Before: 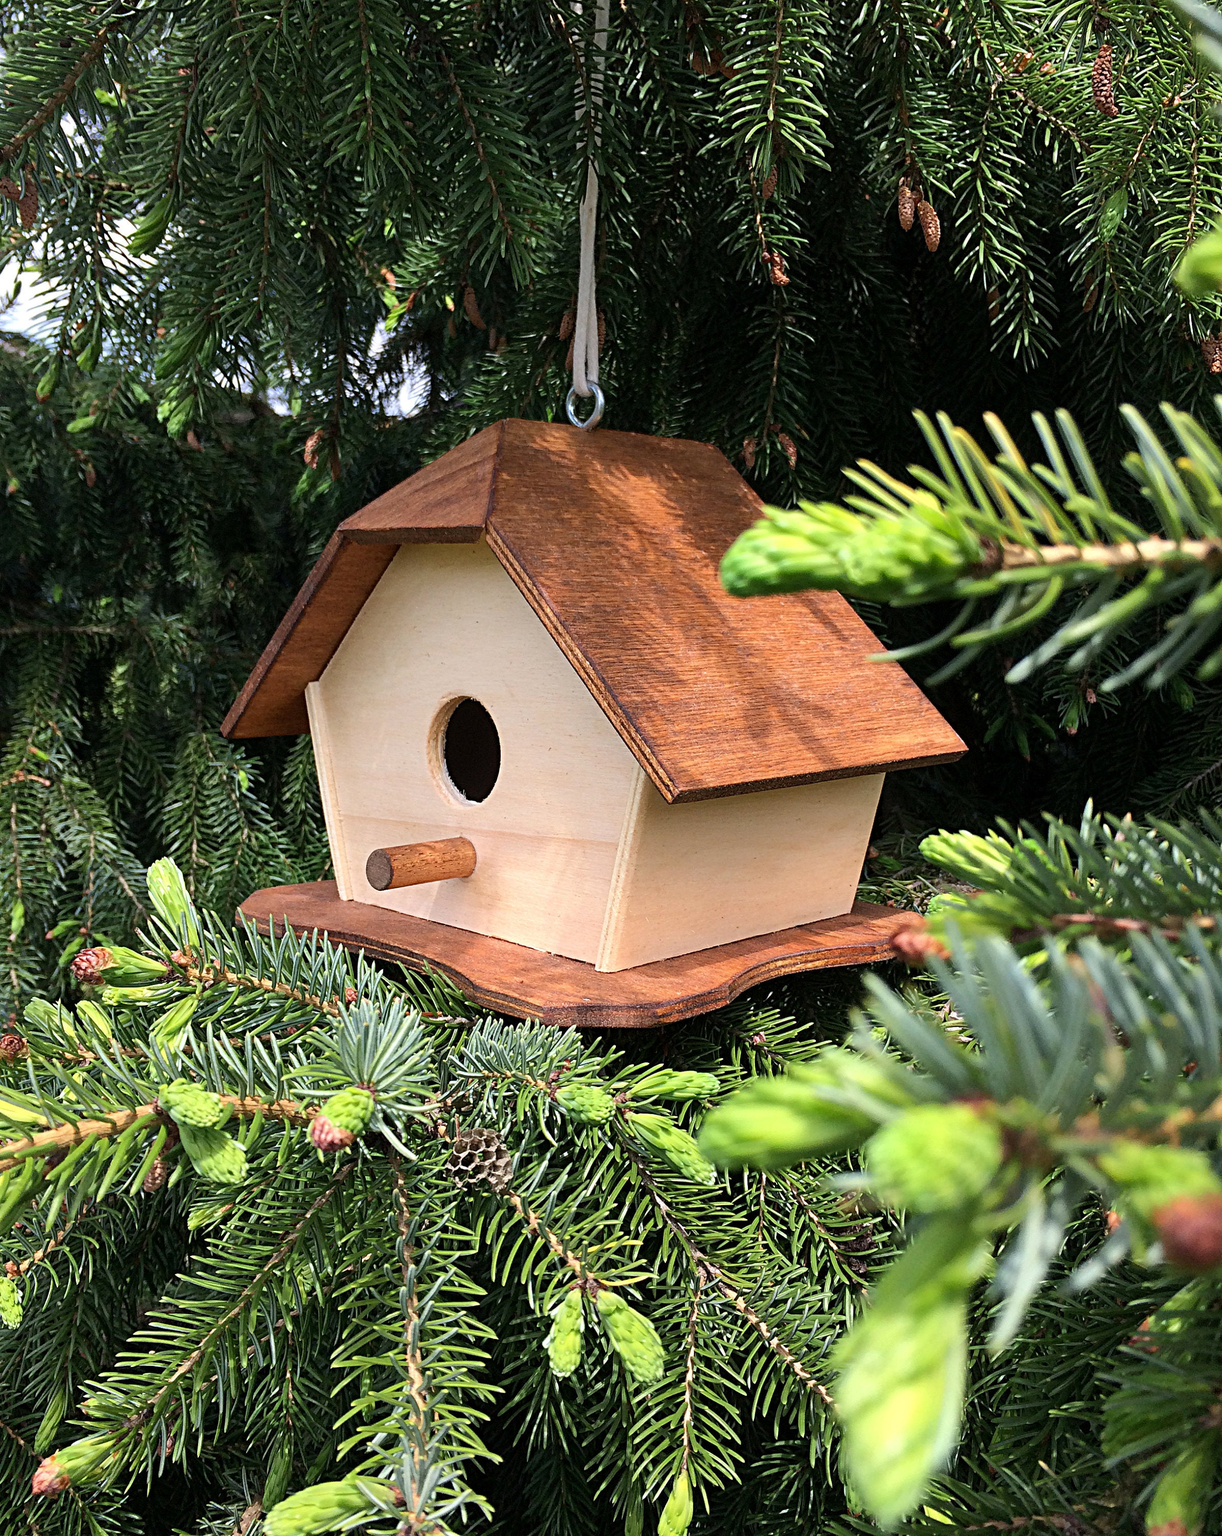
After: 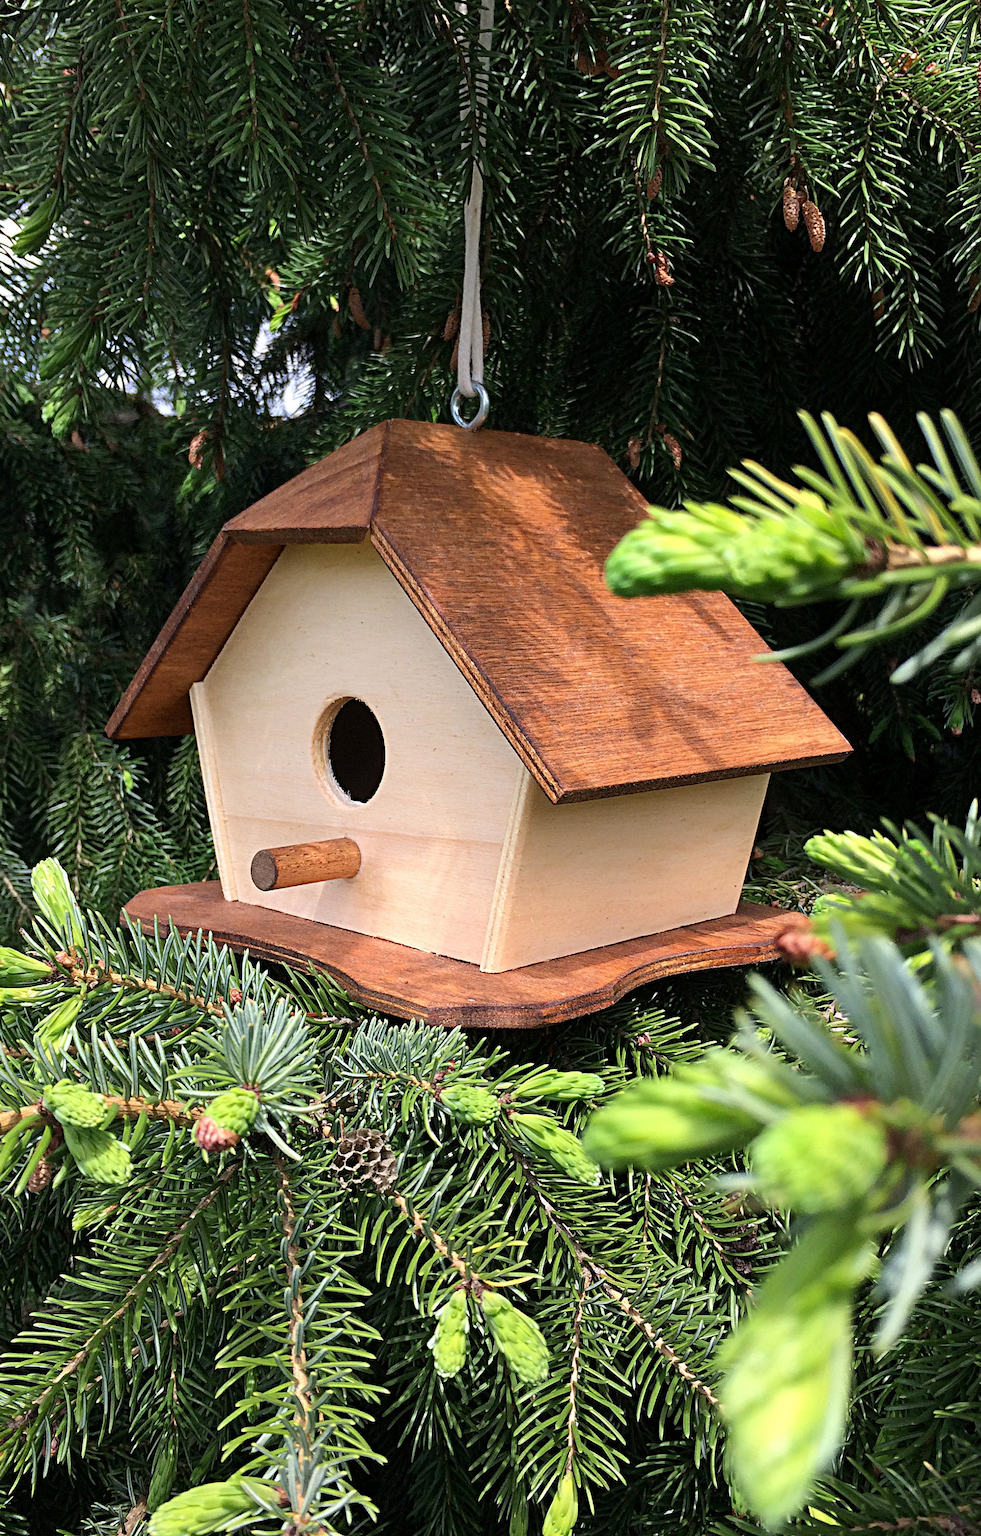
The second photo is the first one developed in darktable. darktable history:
crop and rotate: left 9.494%, right 10.218%
